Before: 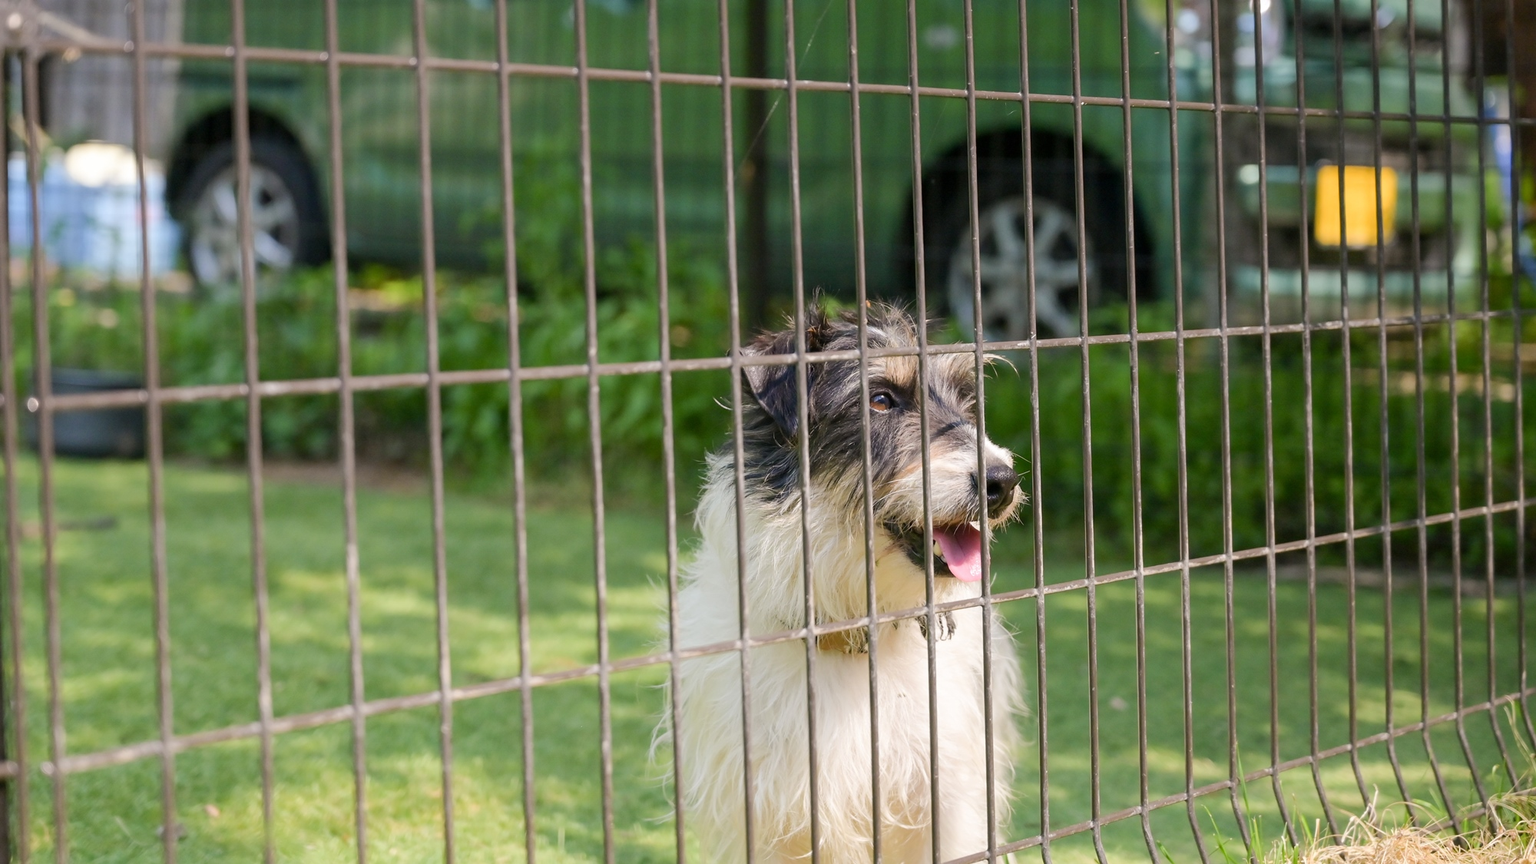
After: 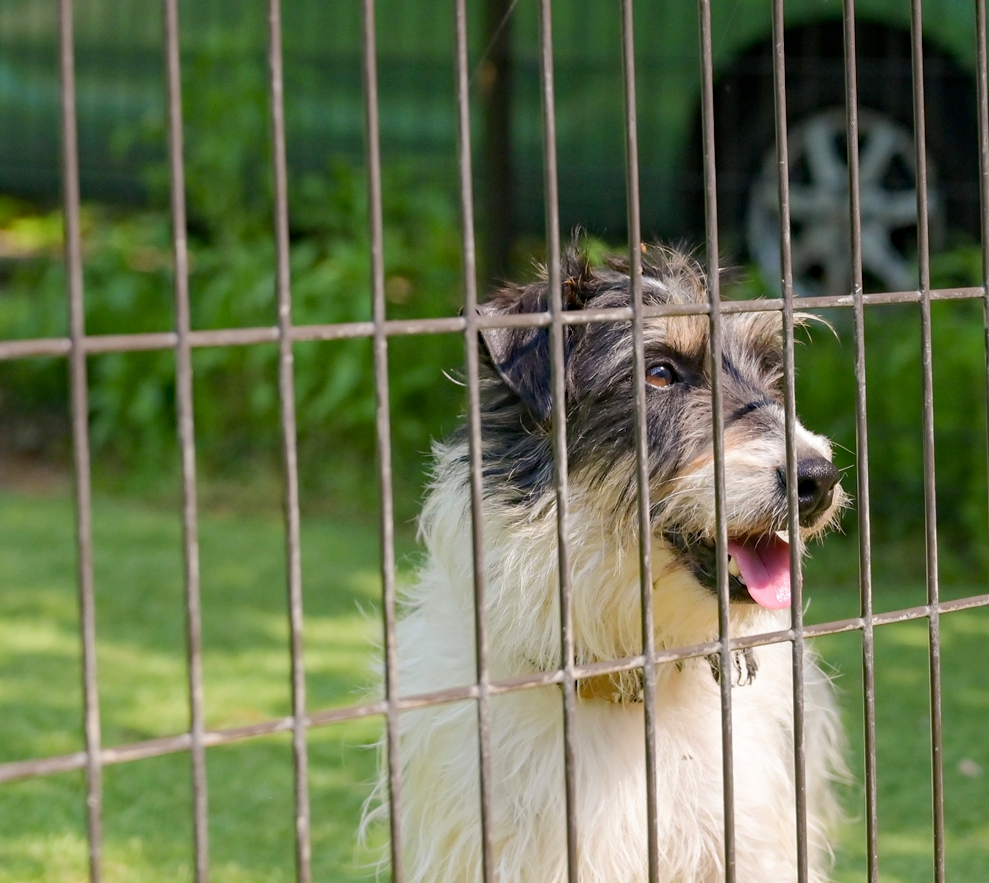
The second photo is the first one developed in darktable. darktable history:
haze removal: strength 0.29, distance 0.25, compatibility mode true, adaptive false
crop and rotate: angle 0.02°, left 24.353%, top 13.219%, right 26.156%, bottom 8.224%
